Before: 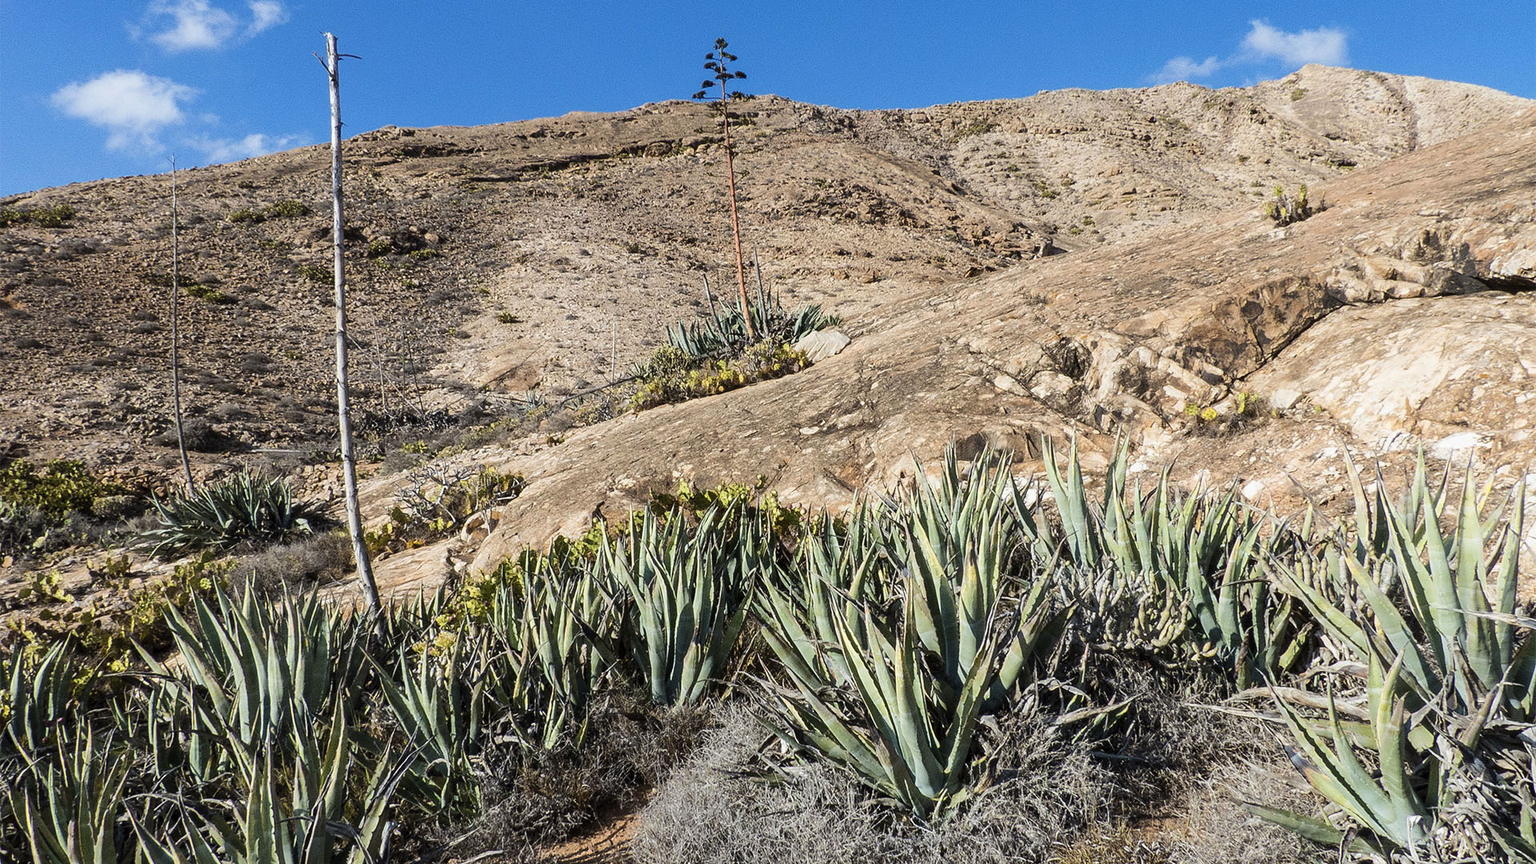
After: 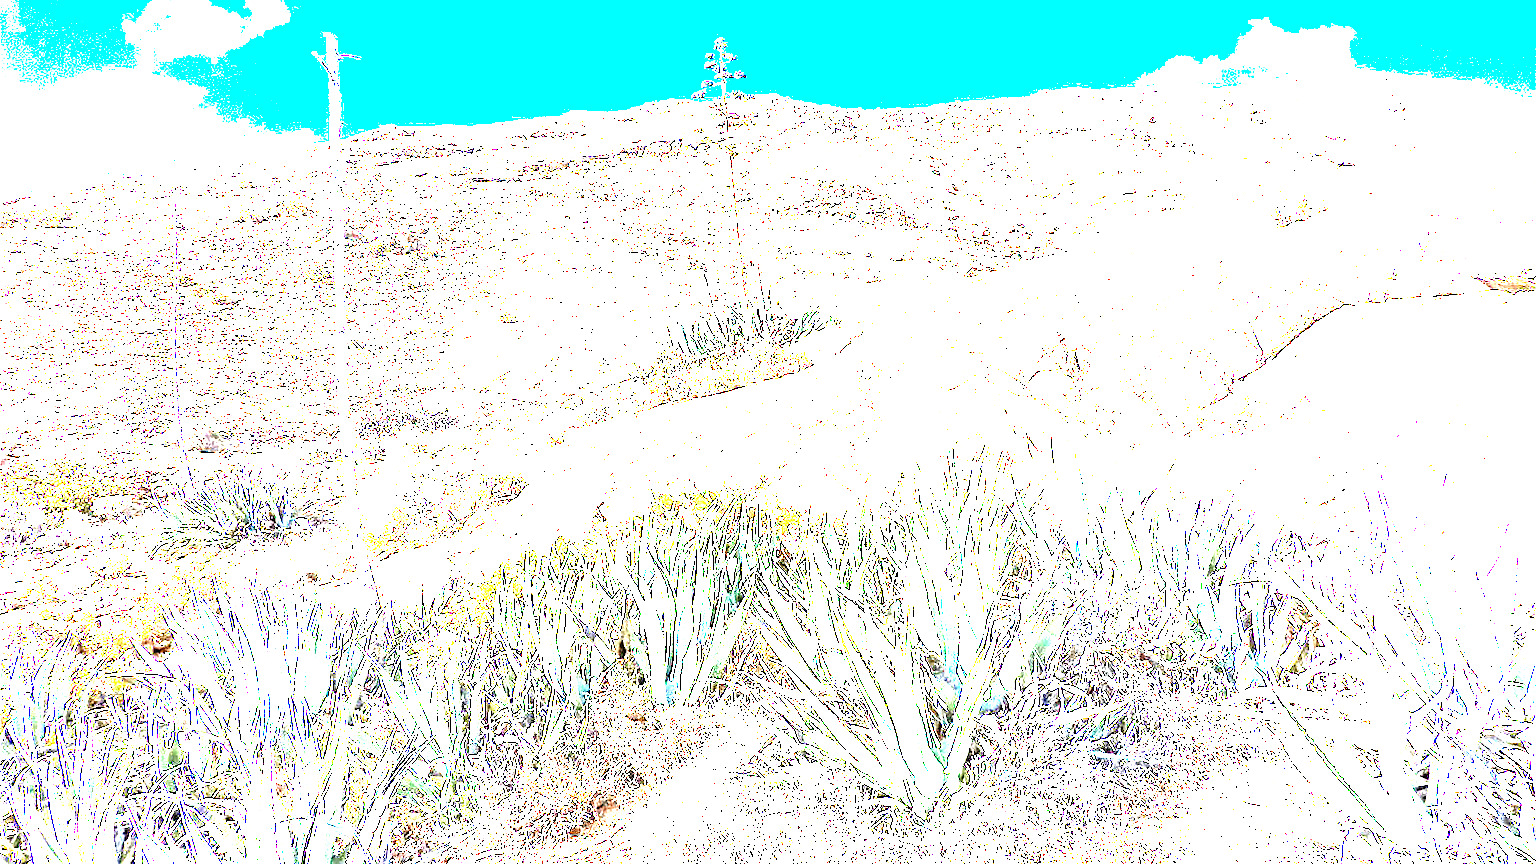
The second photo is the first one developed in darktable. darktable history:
exposure: exposure 7.898 EV, compensate highlight preservation false
